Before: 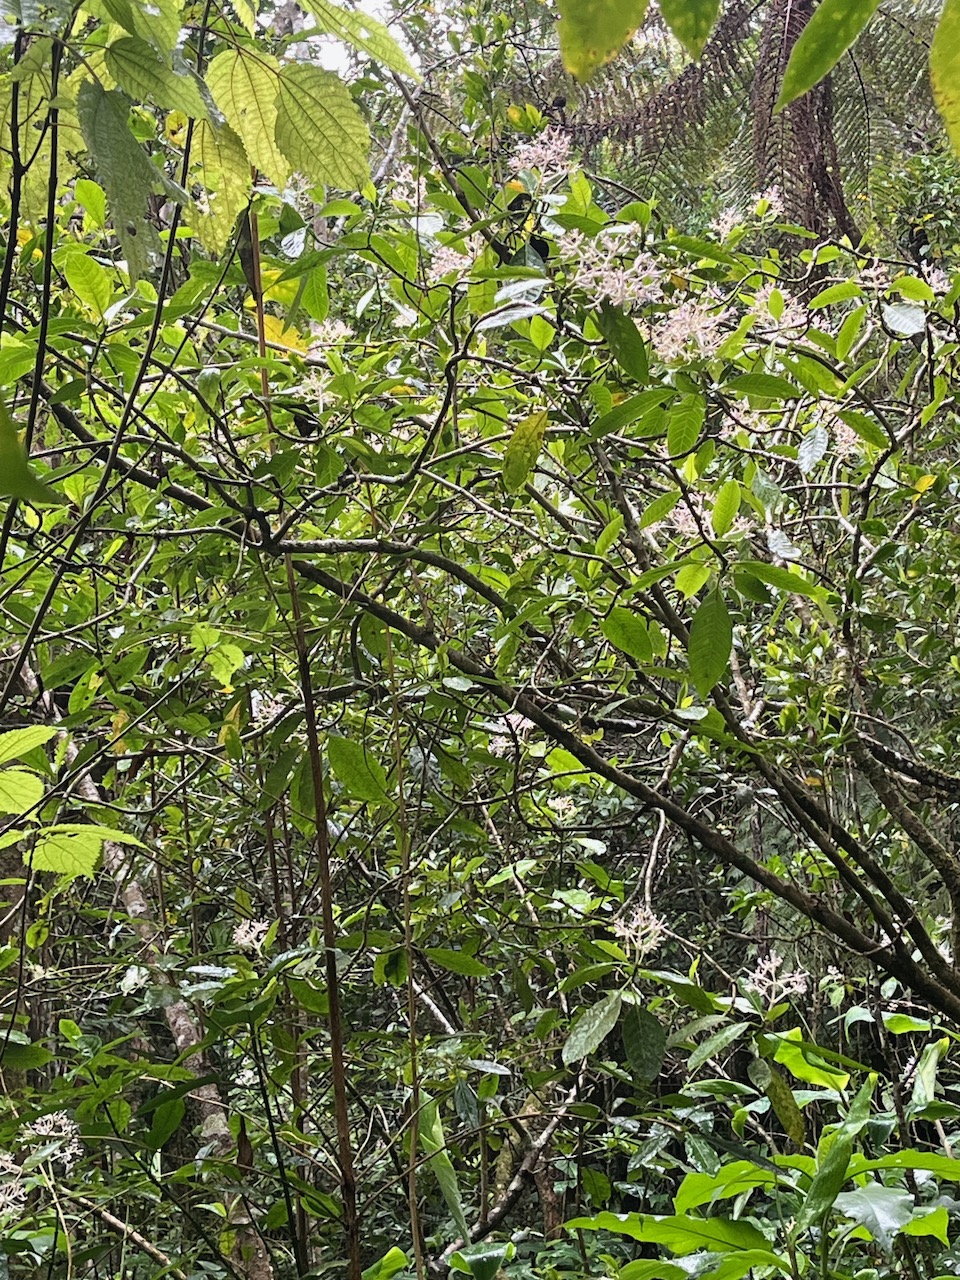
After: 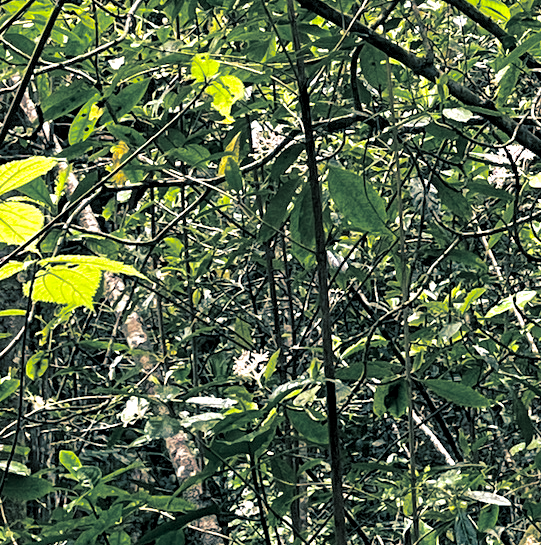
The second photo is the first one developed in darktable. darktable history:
split-toning: shadows › hue 186.43°, highlights › hue 49.29°, compress 30.29%
exposure: exposure 0.236 EV, compensate highlight preservation false
crop: top 44.483%, right 43.593%, bottom 12.892%
color balance rgb: shadows lift › luminance -21.66%, shadows lift › chroma 8.98%, shadows lift › hue 283.37°, power › chroma 1.55%, power › hue 25.59°, highlights gain › luminance 6.08%, highlights gain › chroma 2.55%, highlights gain › hue 90°, global offset › luminance -0.87%, perceptual saturation grading › global saturation 27.49%, perceptual saturation grading › highlights -28.39%, perceptual saturation grading › mid-tones 15.22%, perceptual saturation grading › shadows 33.98%, perceptual brilliance grading › highlights 10%, perceptual brilliance grading › mid-tones 5%
